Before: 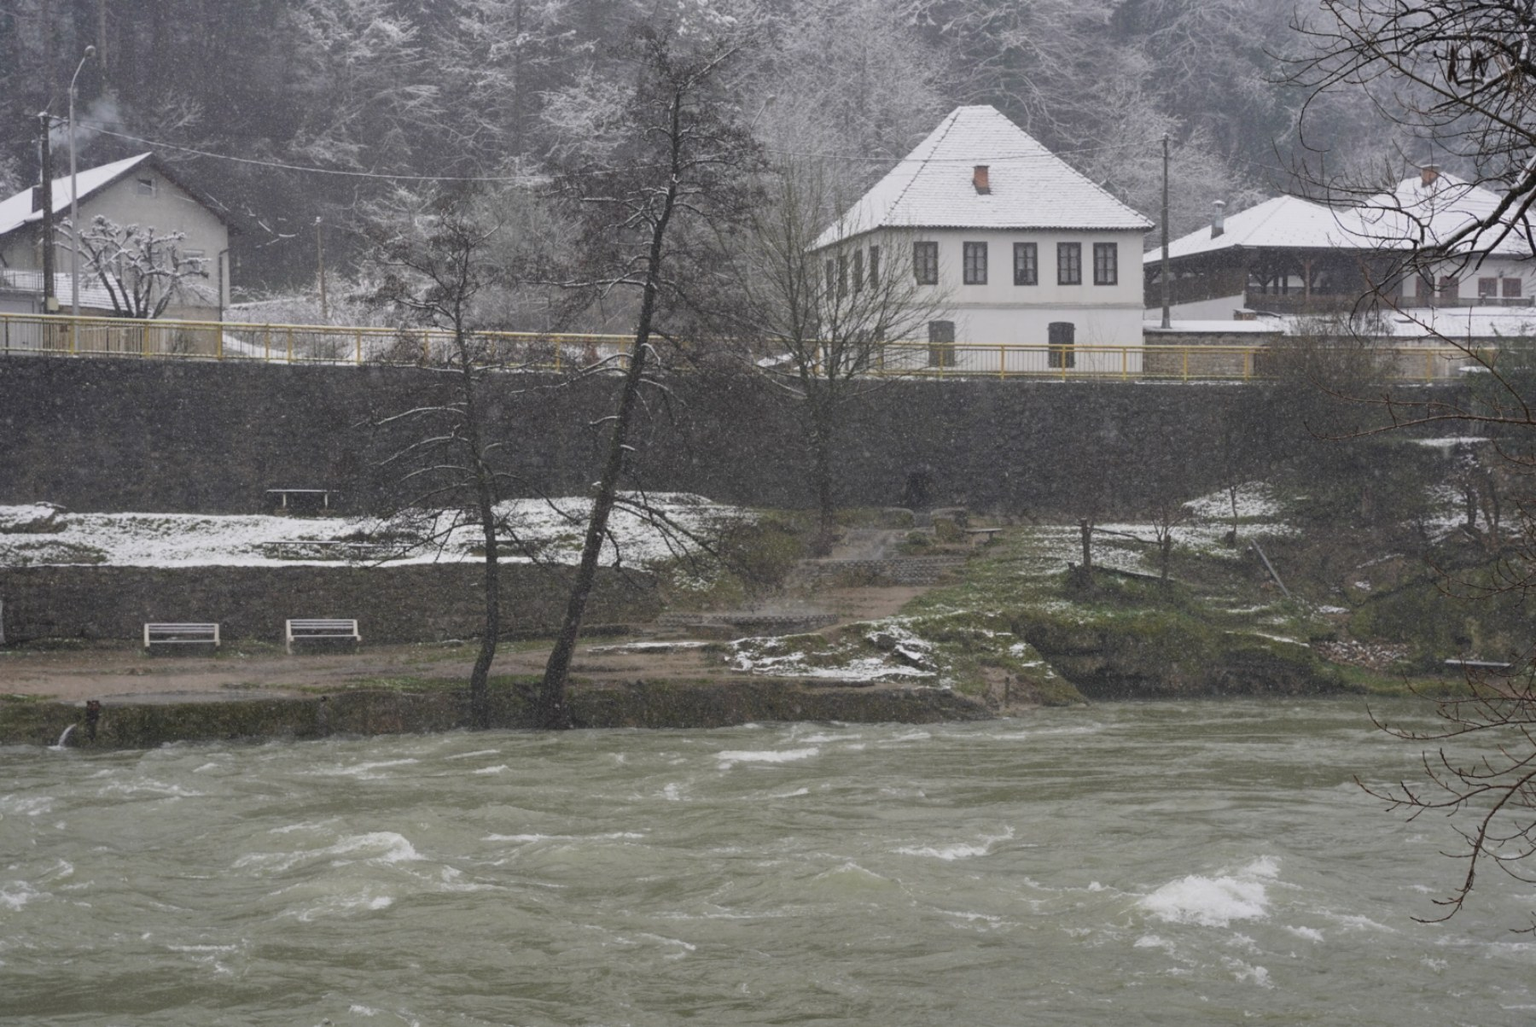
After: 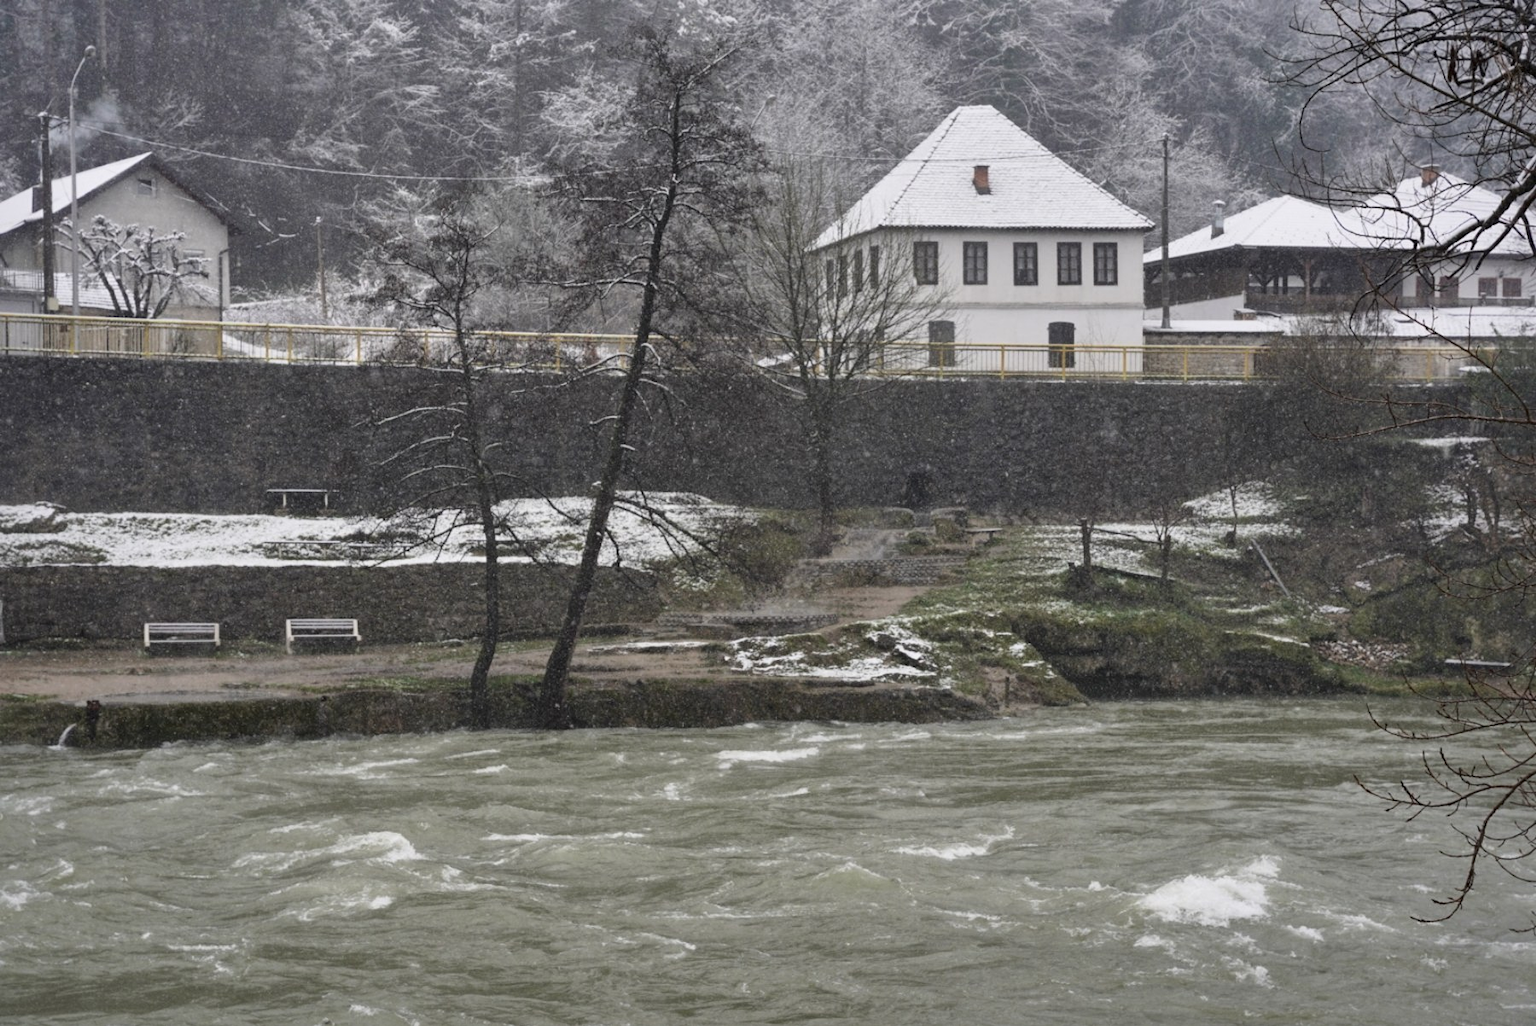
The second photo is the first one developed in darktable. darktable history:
local contrast: mode bilateral grid, contrast 24, coarseness 59, detail 151%, midtone range 0.2
